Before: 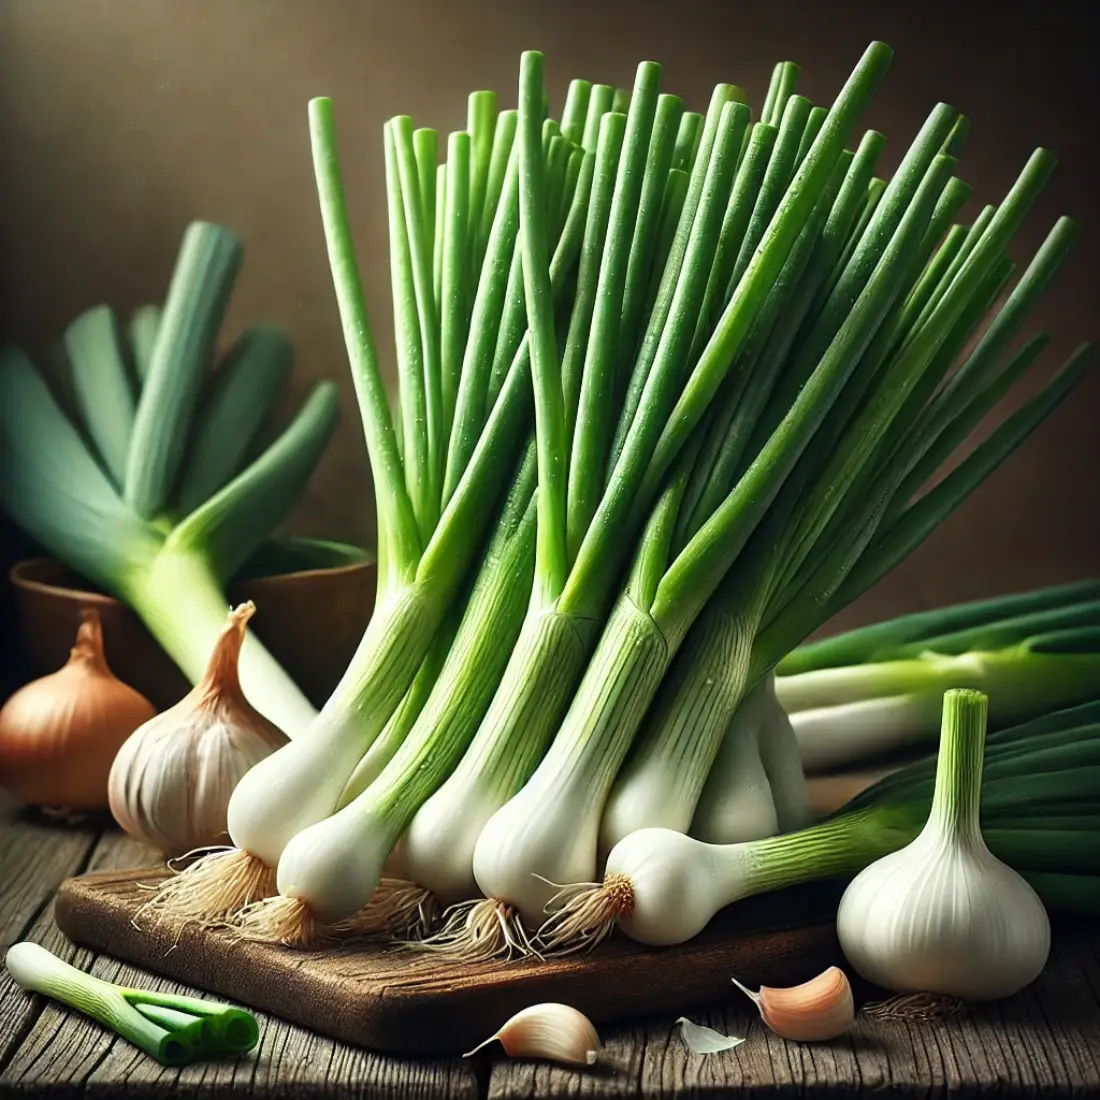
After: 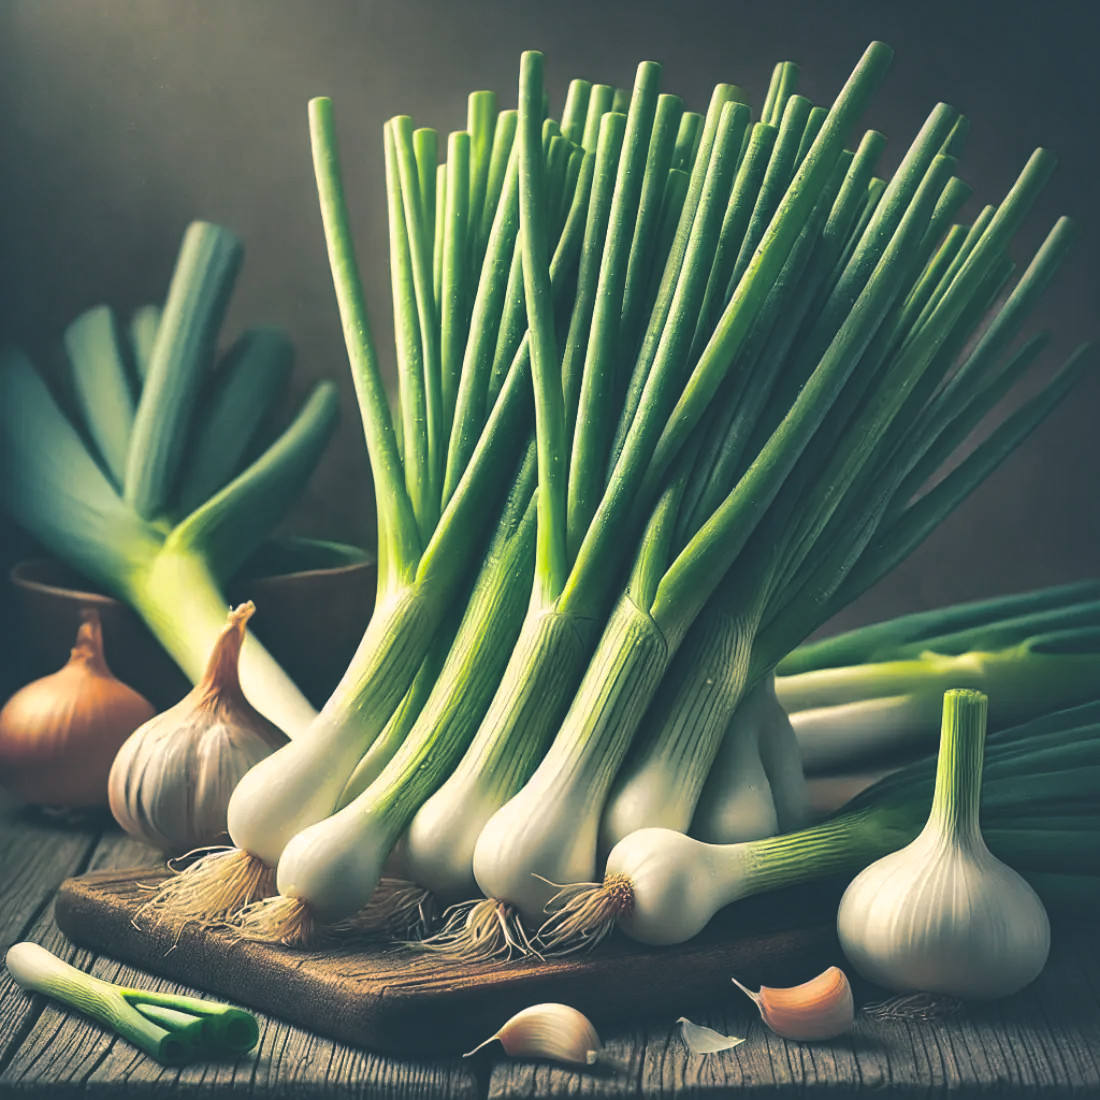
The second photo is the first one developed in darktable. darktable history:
fill light: on, module defaults
color balance rgb: shadows lift › chroma 2%, shadows lift › hue 247.2°, power › chroma 0.3%, power › hue 25.2°, highlights gain › chroma 3%, highlights gain › hue 60°, global offset › luminance 2%, perceptual saturation grading › global saturation 20%, perceptual saturation grading › highlights -20%, perceptual saturation grading › shadows 30%
split-toning: shadows › hue 205.2°, shadows › saturation 0.43, highlights › hue 54°, highlights › saturation 0.54
shadows and highlights: on, module defaults
